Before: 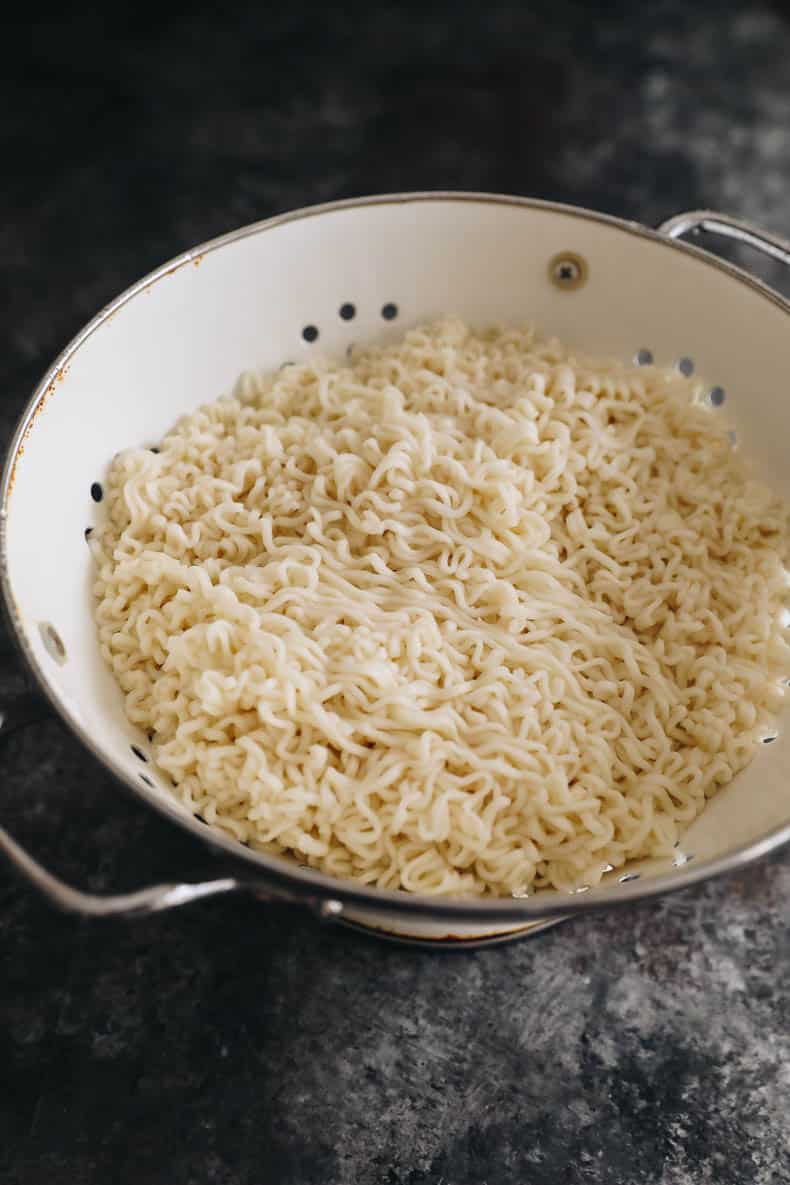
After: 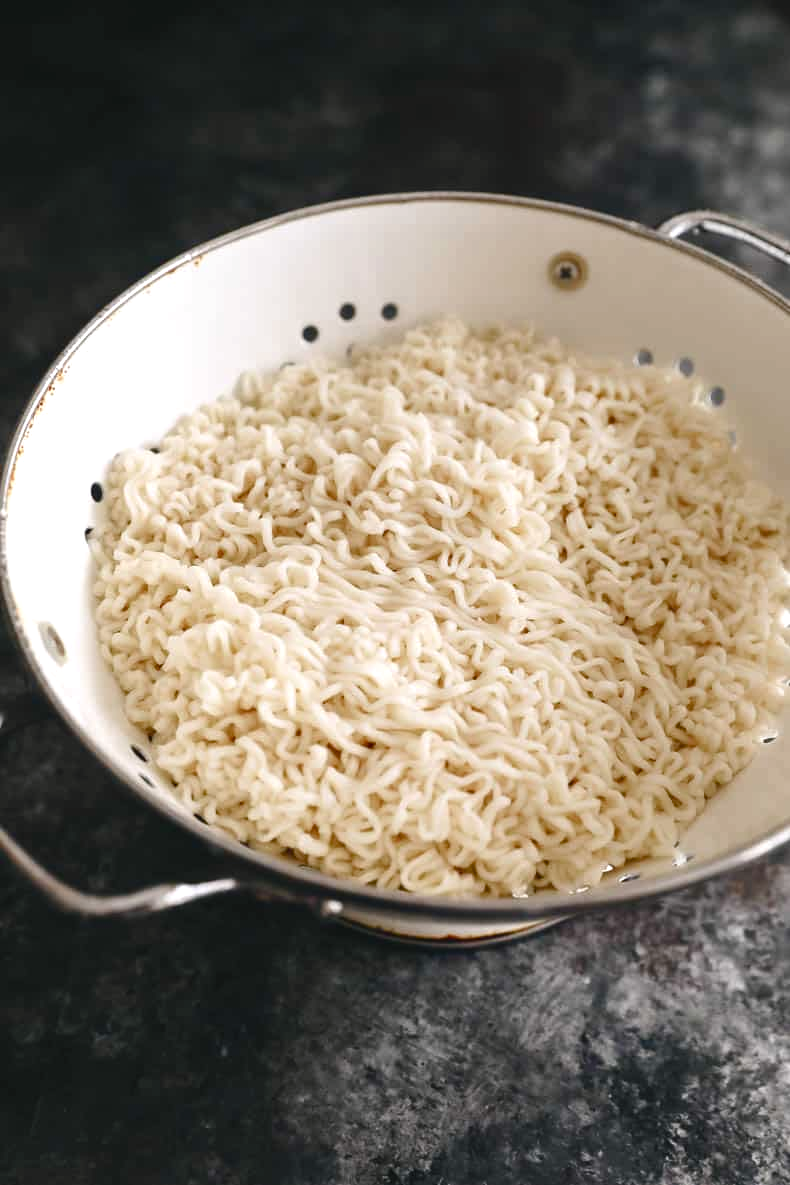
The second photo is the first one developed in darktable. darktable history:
color balance rgb: shadows lift › luminance -10%, shadows lift › chroma 1%, shadows lift › hue 113°, power › luminance -15%, highlights gain › chroma 0.2%, highlights gain › hue 333°, global offset › luminance 0.5%, perceptual saturation grading › global saturation 20%, perceptual saturation grading › highlights -50%, perceptual saturation grading › shadows 25%, contrast -10%
exposure: black level correction 0, exposure 0.7 EV, compensate exposure bias true, compensate highlight preservation false
